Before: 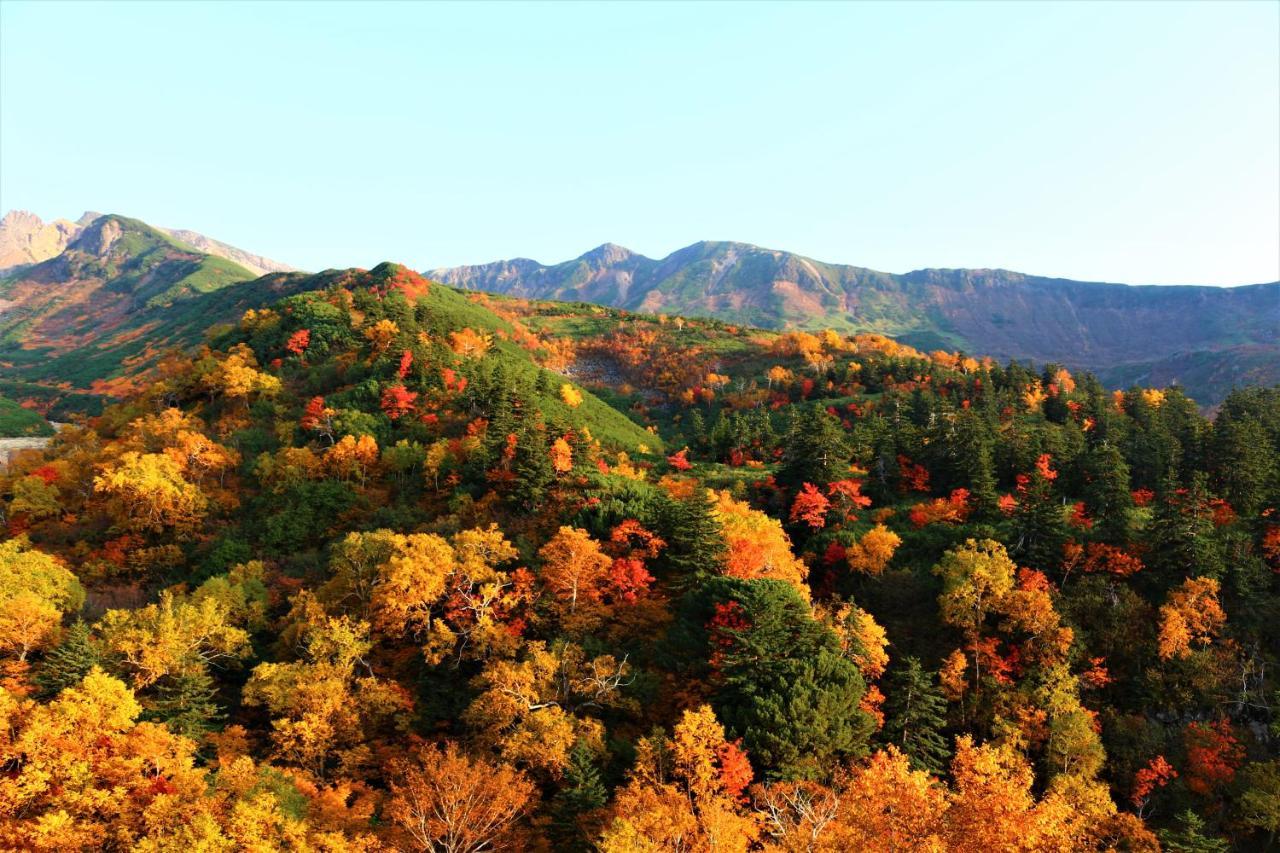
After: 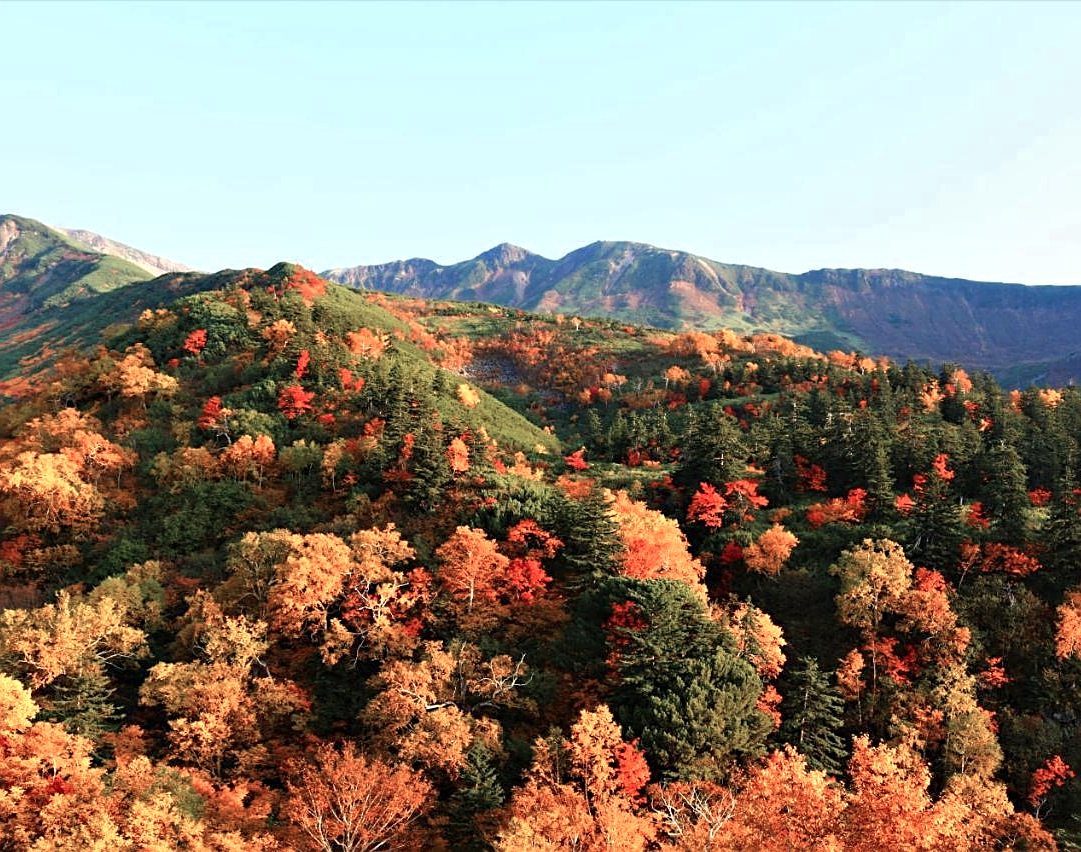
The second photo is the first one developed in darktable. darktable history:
crop: left 8.067%, right 7.463%
color zones: curves: ch0 [(0, 0.473) (0.001, 0.473) (0.226, 0.548) (0.4, 0.589) (0.525, 0.54) (0.728, 0.403) (0.999, 0.473) (1, 0.473)]; ch1 [(0, 0.619) (0.001, 0.619) (0.234, 0.388) (0.4, 0.372) (0.528, 0.422) (0.732, 0.53) (0.999, 0.619) (1, 0.619)]; ch2 [(0, 0.547) (0.001, 0.547) (0.226, 0.45) (0.4, 0.525) (0.525, 0.585) (0.8, 0.511) (0.999, 0.547) (1, 0.547)]
shadows and highlights: shadows 29.72, highlights -30.49, low approximation 0.01, soften with gaussian
sharpen: on, module defaults
